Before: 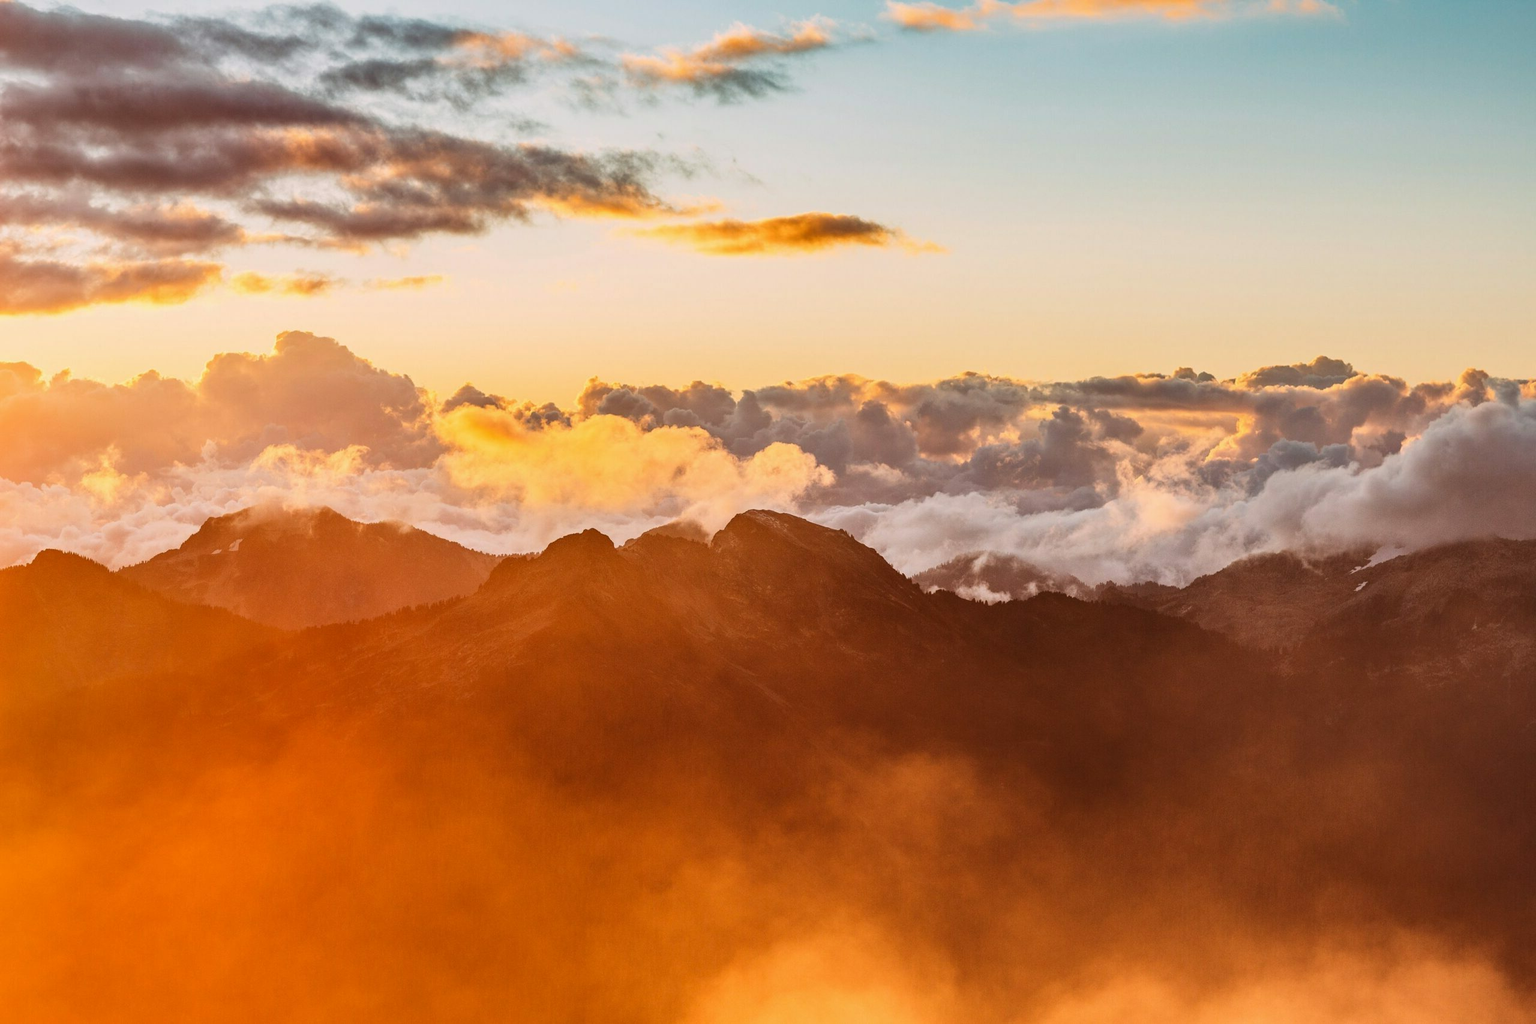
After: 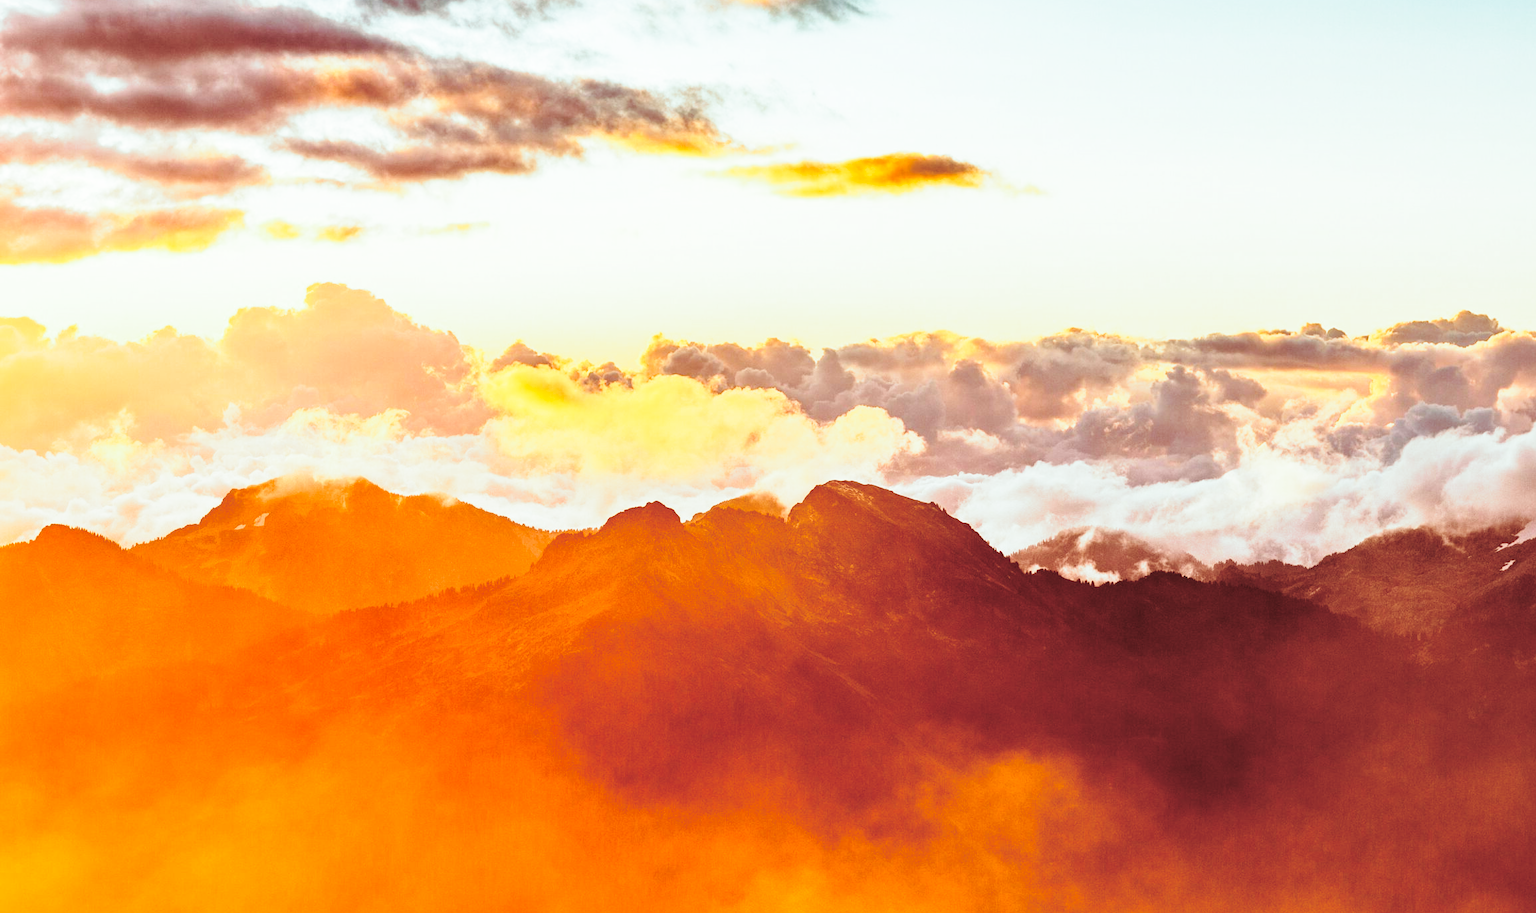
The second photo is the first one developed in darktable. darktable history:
exposure: black level correction 0, exposure 0.3 EV, compensate highlight preservation false
split-toning: highlights › hue 180°
crop: top 7.49%, right 9.717%, bottom 11.943%
base curve: curves: ch0 [(0, 0) (0.04, 0.03) (0.133, 0.232) (0.448, 0.748) (0.843, 0.968) (1, 1)], preserve colors none
